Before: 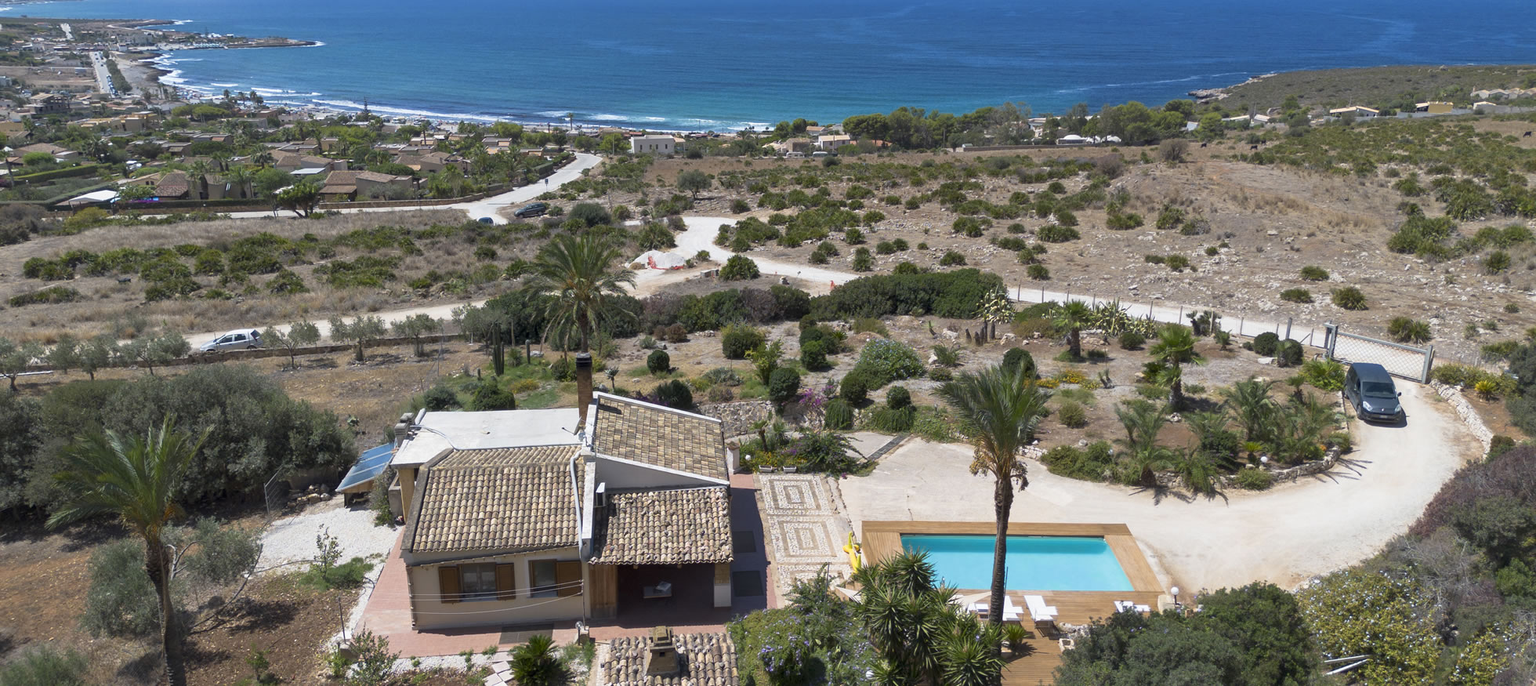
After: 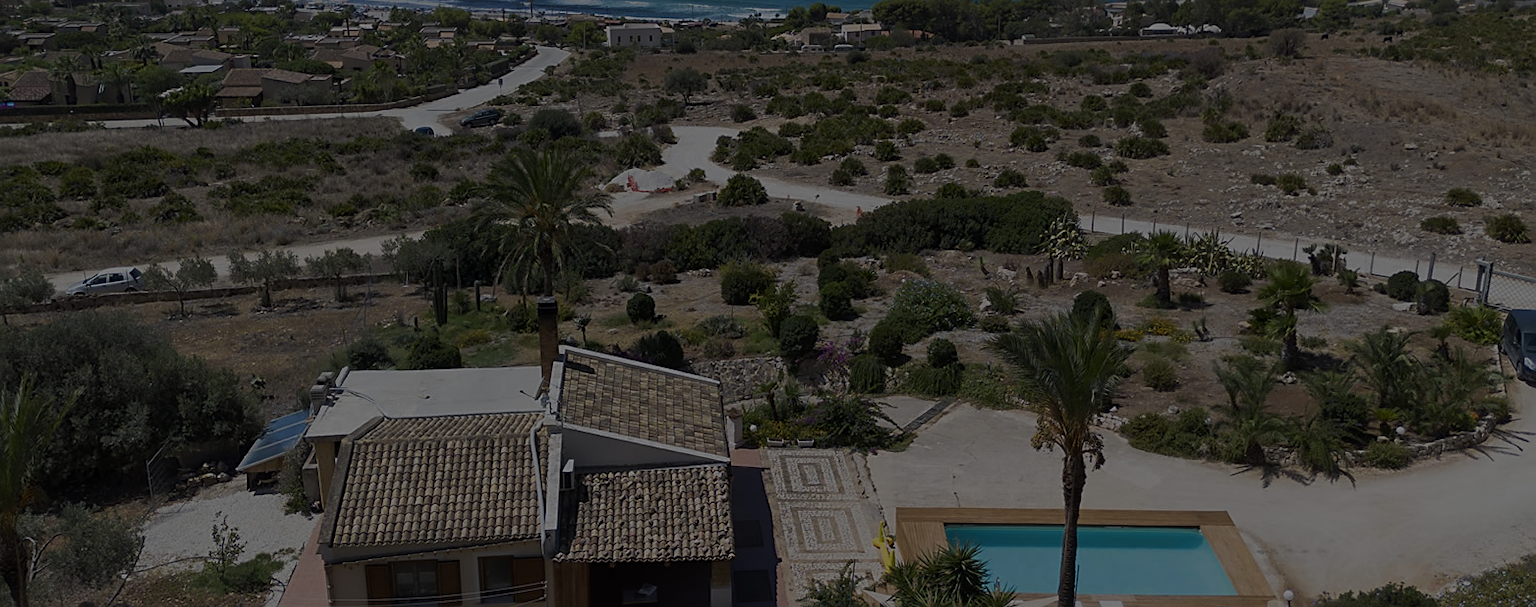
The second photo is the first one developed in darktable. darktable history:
crop: left 9.621%, top 16.923%, right 10.615%, bottom 12.379%
exposure: exposure -2.39 EV, compensate exposure bias true, compensate highlight preservation false
sharpen: on, module defaults
